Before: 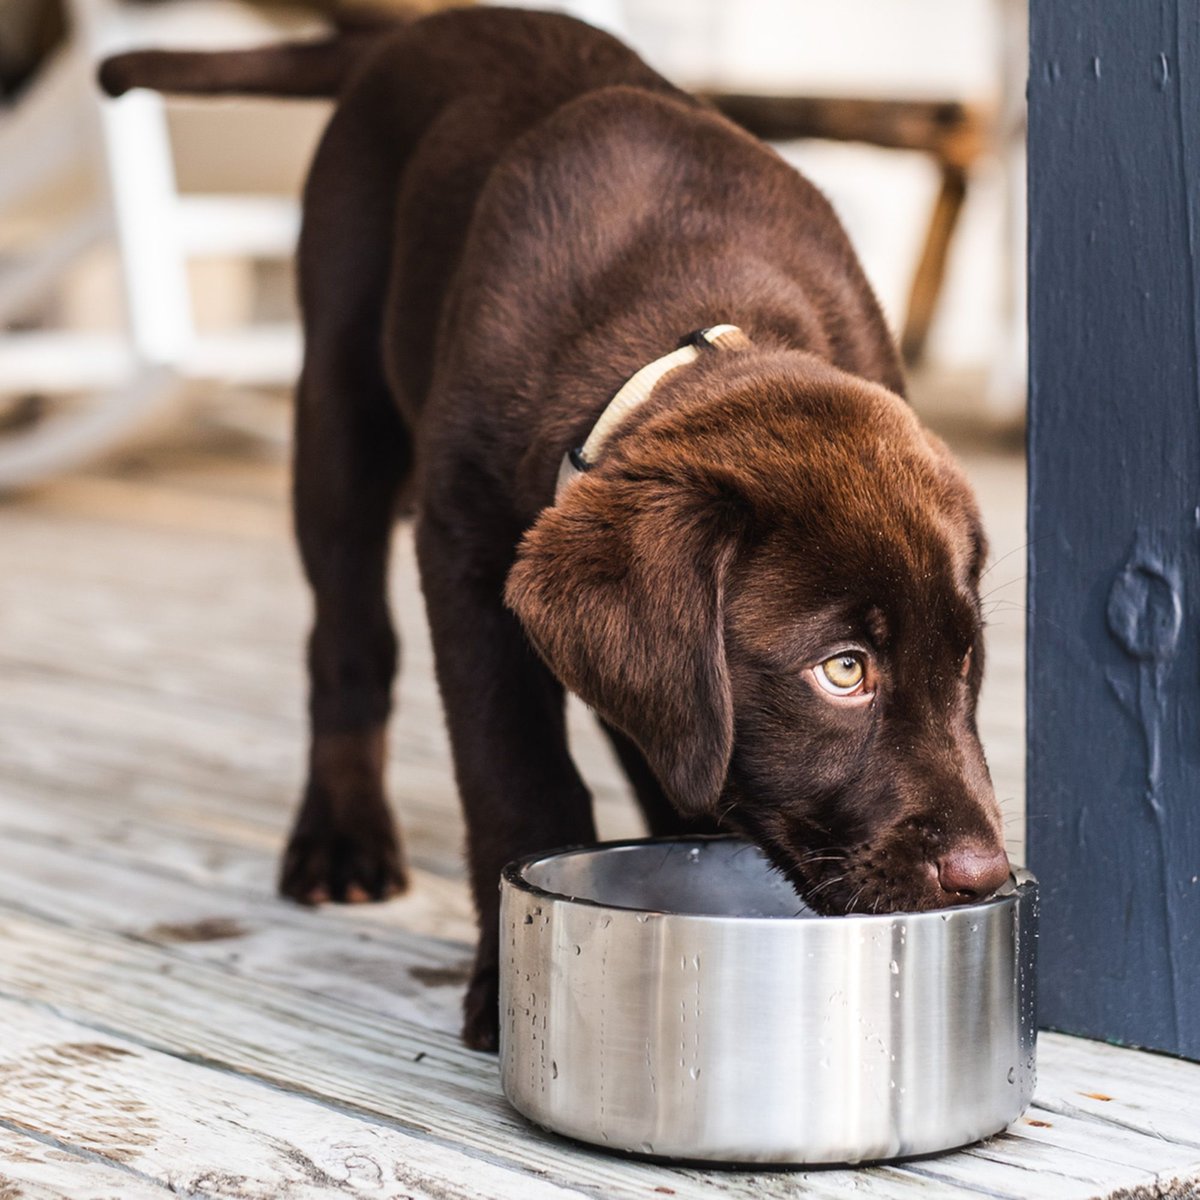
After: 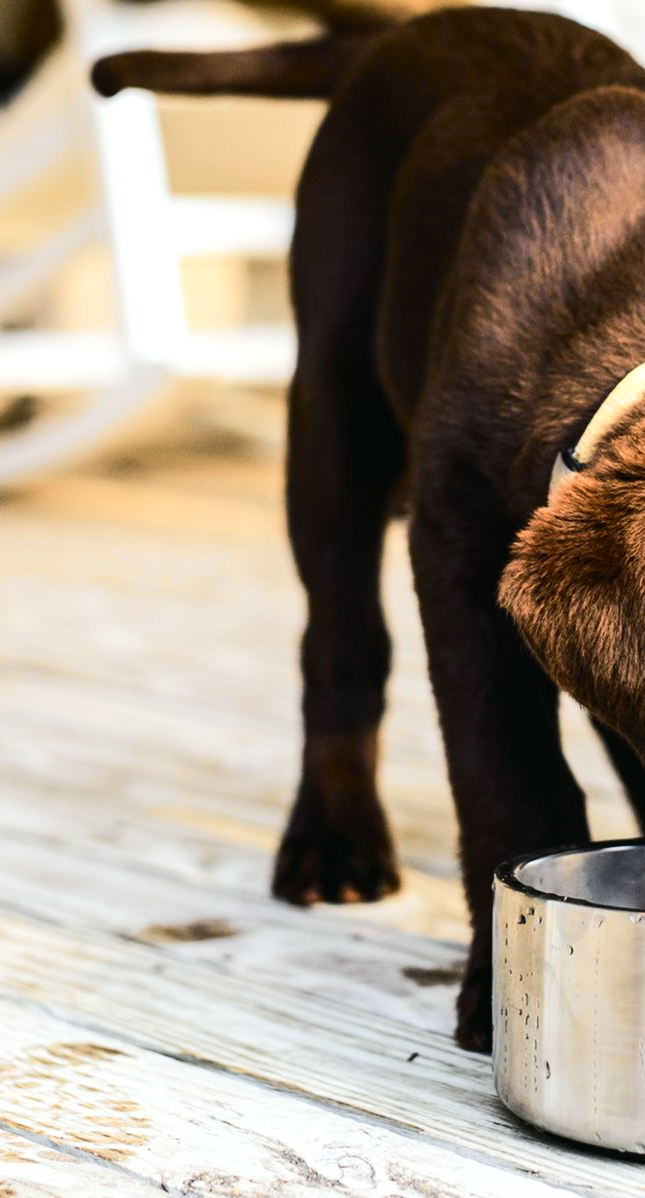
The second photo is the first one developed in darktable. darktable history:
tone equalizer: -8 EV -0.417 EV, -7 EV -0.389 EV, -6 EV -0.333 EV, -5 EV -0.222 EV, -3 EV 0.222 EV, -2 EV 0.333 EV, -1 EV 0.389 EV, +0 EV 0.417 EV, edges refinement/feathering 500, mask exposure compensation -1.57 EV, preserve details no
tone curve: curves: ch0 [(0, 0.003) (0.113, 0.081) (0.207, 0.184) (0.515, 0.612) (0.712, 0.793) (0.984, 0.961)]; ch1 [(0, 0) (0.172, 0.123) (0.317, 0.272) (0.414, 0.382) (0.476, 0.479) (0.505, 0.498) (0.534, 0.534) (0.621, 0.65) (0.709, 0.764) (1, 1)]; ch2 [(0, 0) (0.411, 0.424) (0.505, 0.505) (0.521, 0.524) (0.537, 0.57) (0.65, 0.699) (1, 1)], color space Lab, independent channels, preserve colors none
crop: left 0.587%, right 45.588%, bottom 0.086%
